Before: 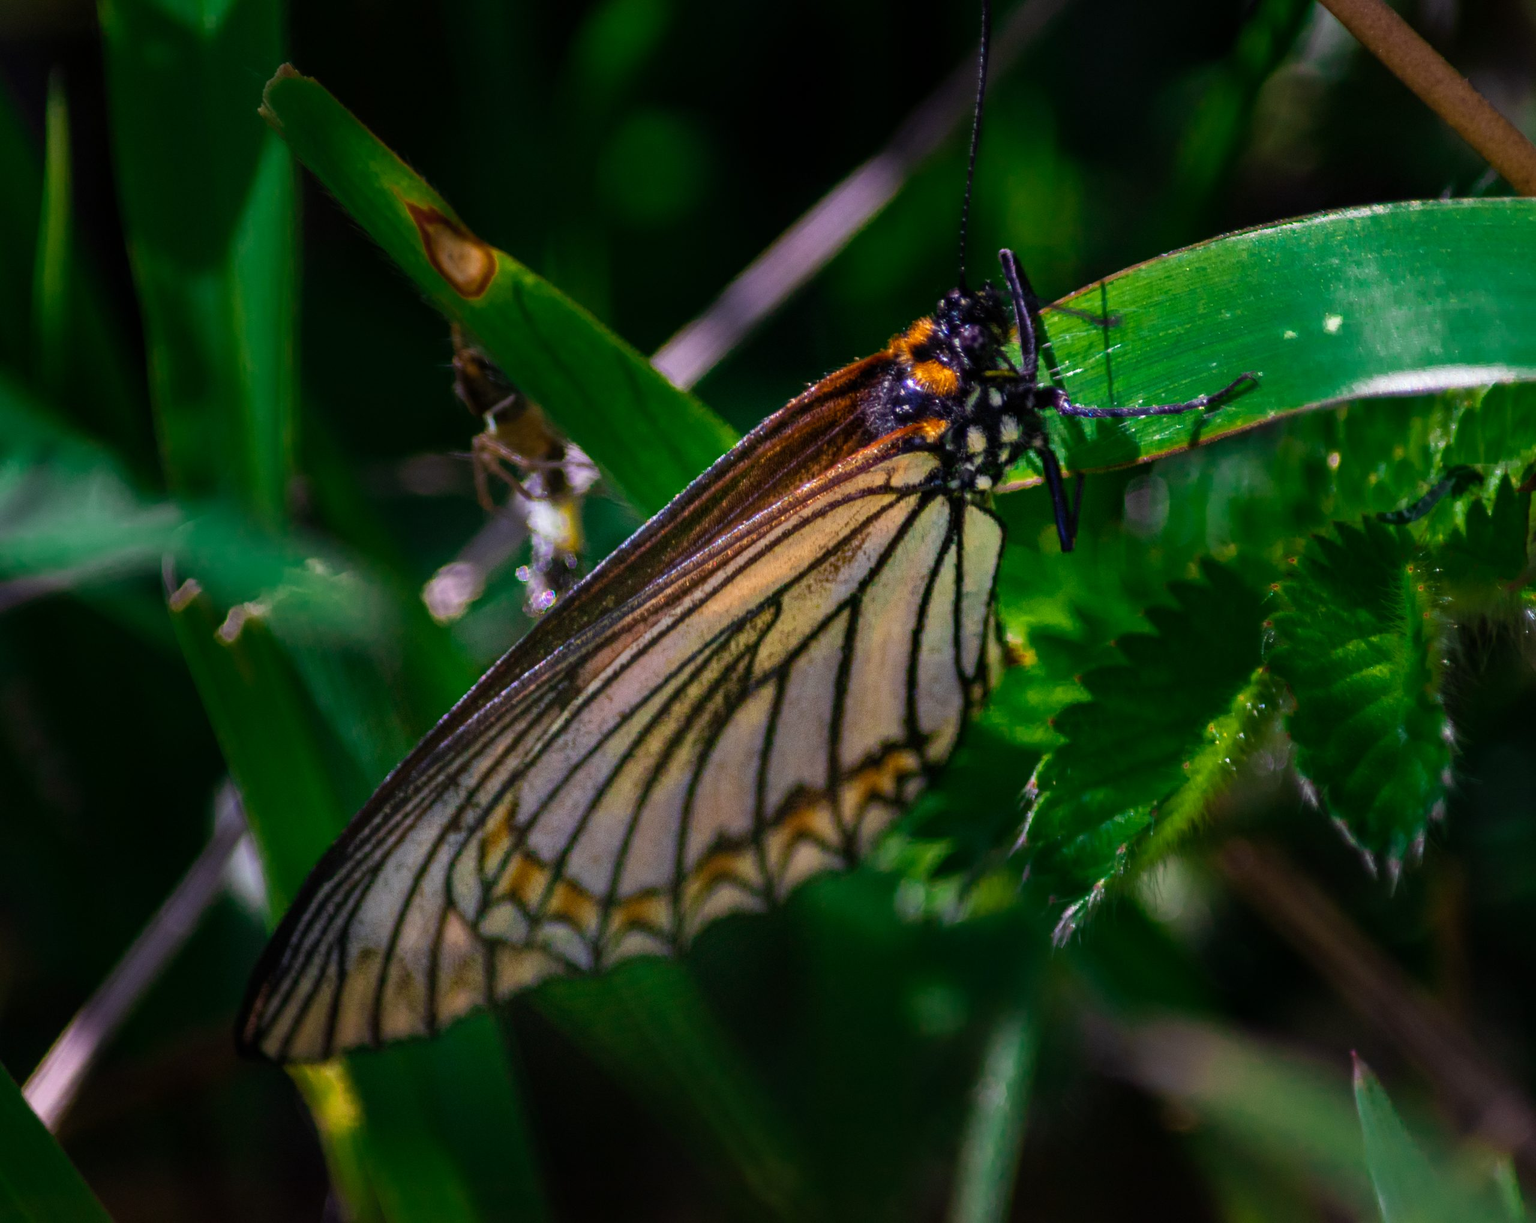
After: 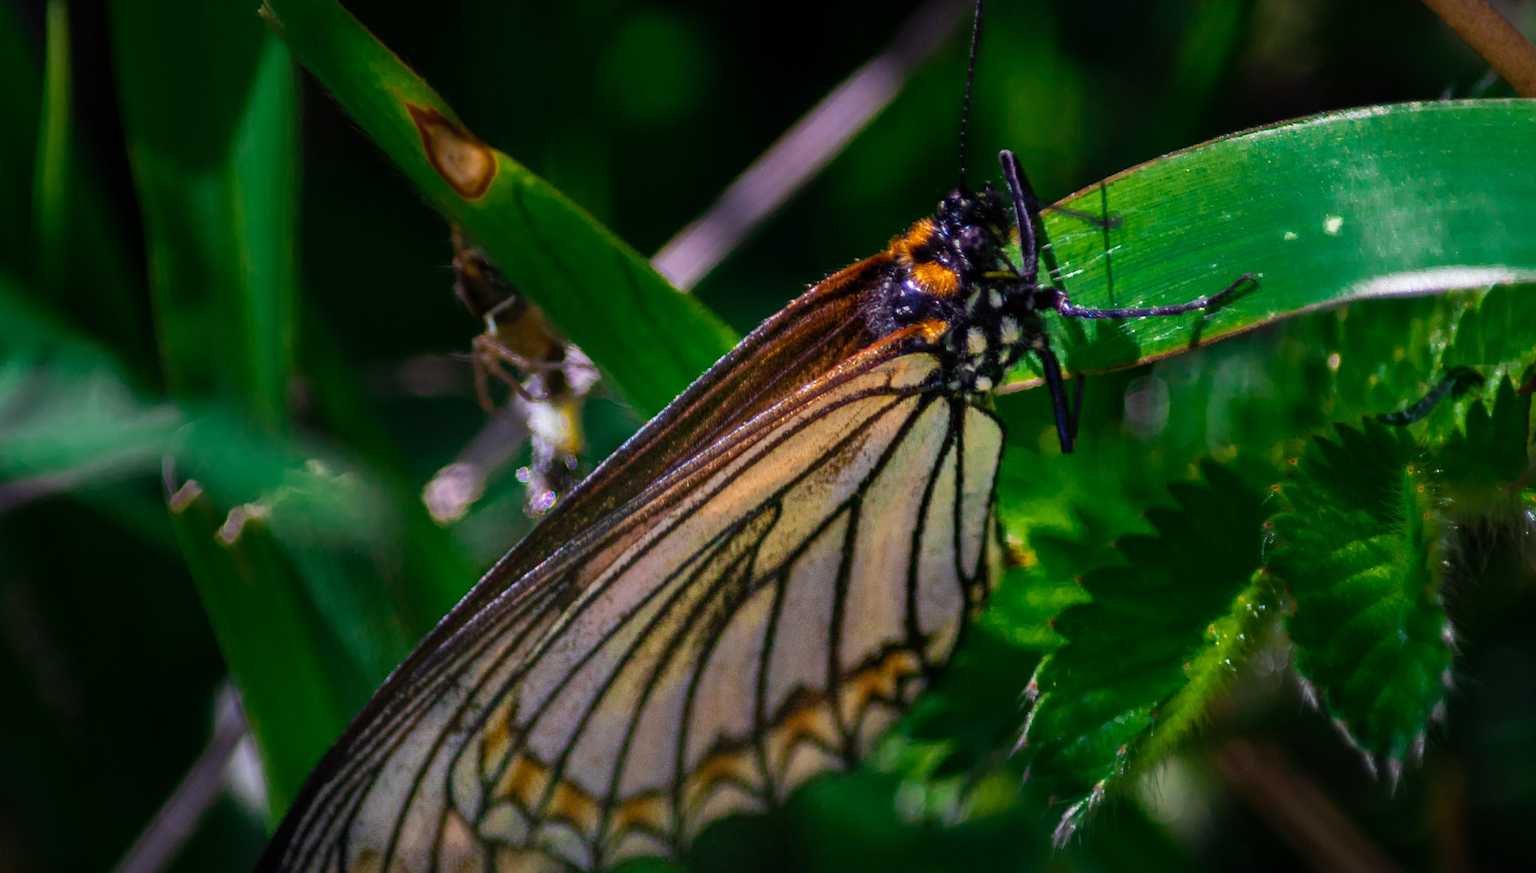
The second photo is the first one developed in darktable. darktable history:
crop and rotate: top 8.135%, bottom 20.443%
